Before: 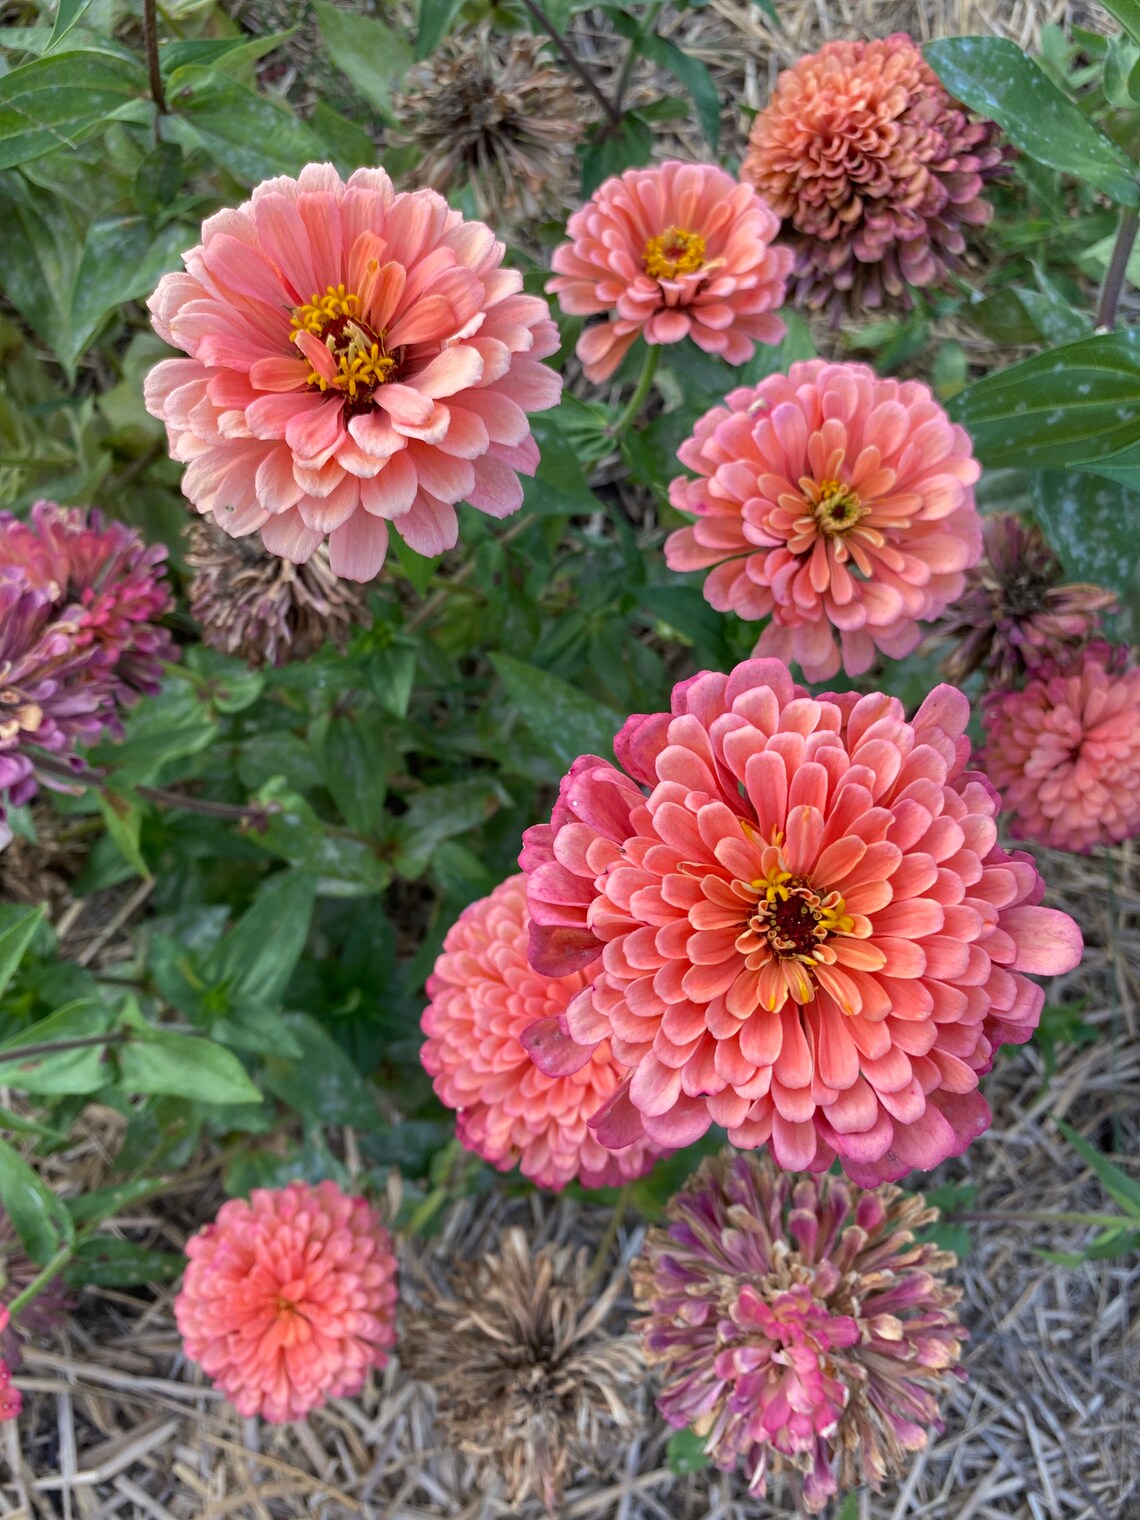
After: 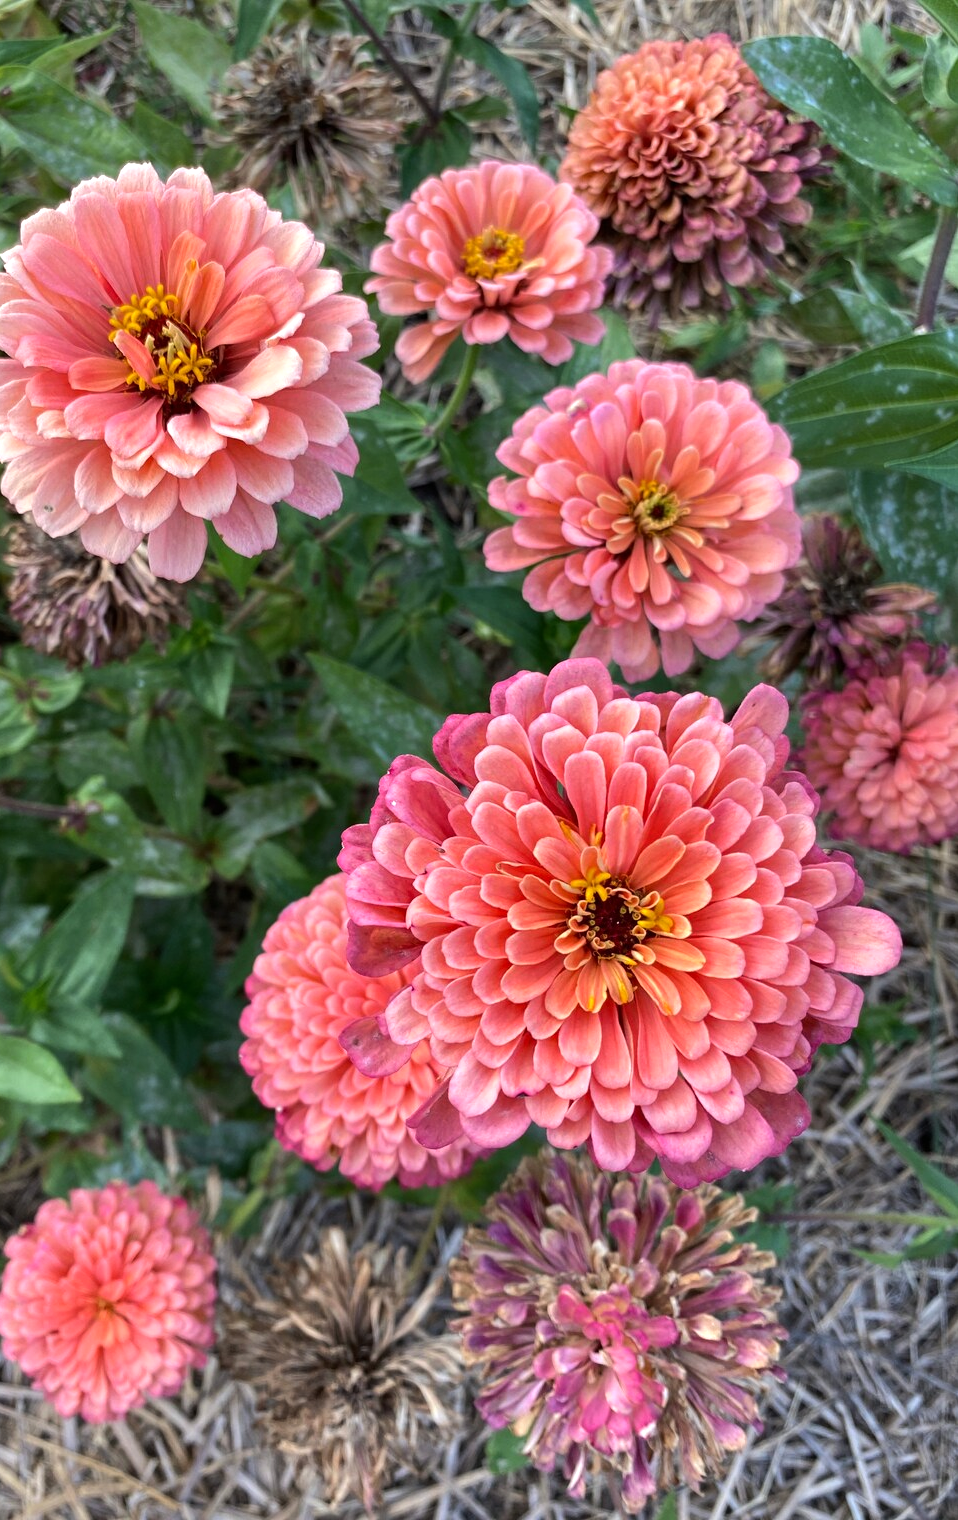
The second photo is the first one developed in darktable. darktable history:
shadows and highlights: shadows 31.7, highlights -32.21, soften with gaussian
tone equalizer: -8 EV -0.413 EV, -7 EV -0.421 EV, -6 EV -0.343 EV, -5 EV -0.199 EV, -3 EV 0.194 EV, -2 EV 0.311 EV, -1 EV 0.382 EV, +0 EV 0.437 EV, edges refinement/feathering 500, mask exposure compensation -1.57 EV, preserve details no
crop: left 15.922%
